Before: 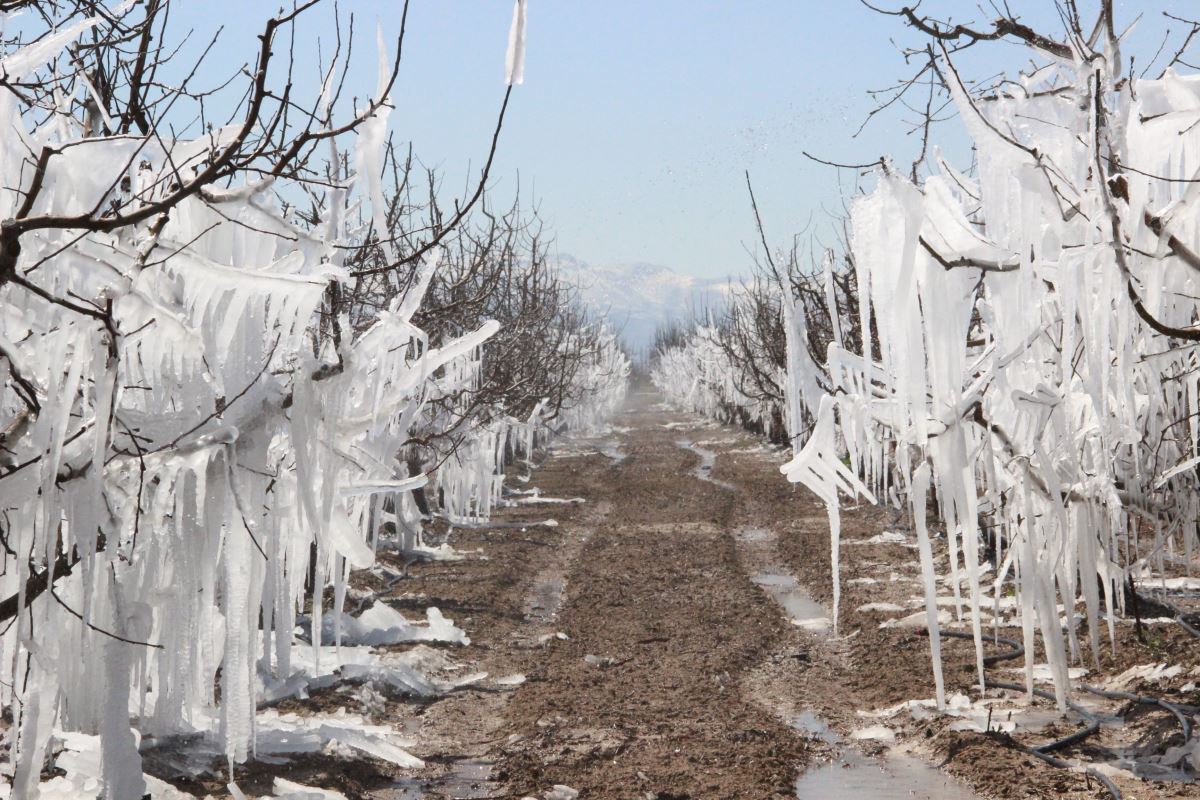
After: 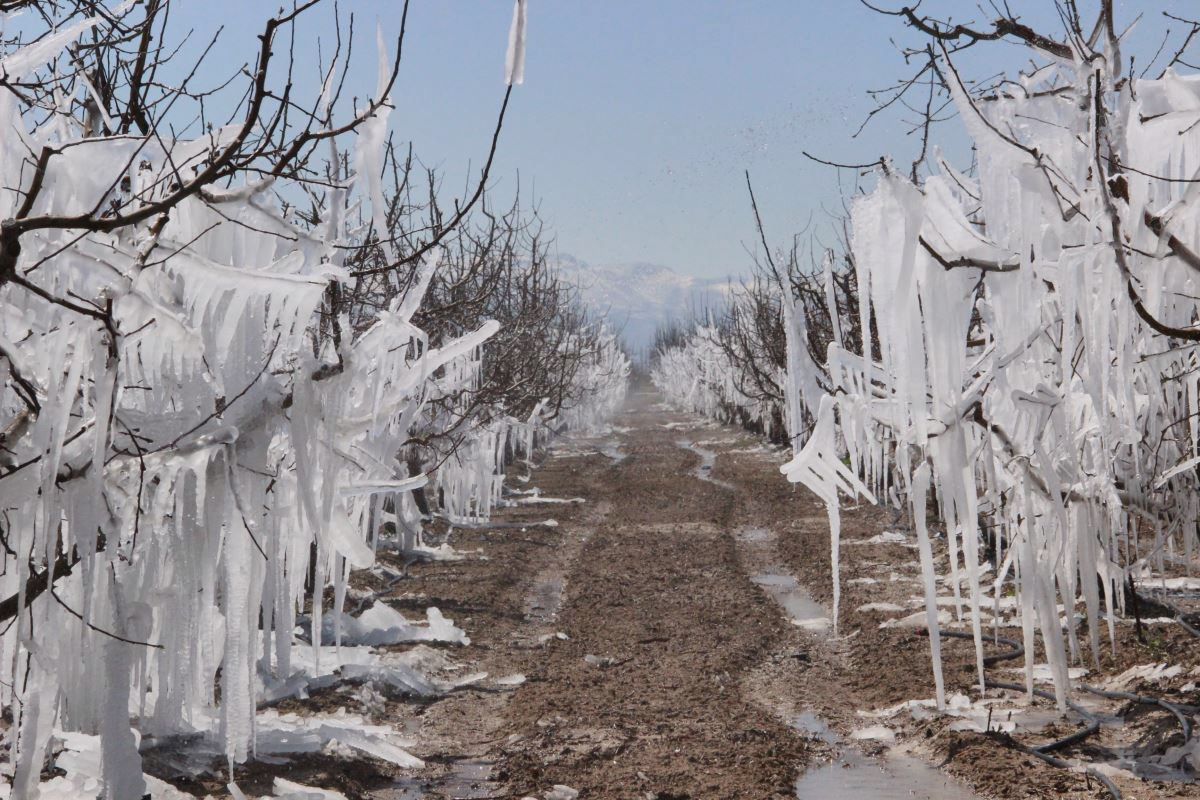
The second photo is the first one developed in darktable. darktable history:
white balance: red 1.004, blue 1.024
exposure: exposure -0.36 EV, compensate highlight preservation false
shadows and highlights: low approximation 0.01, soften with gaussian
